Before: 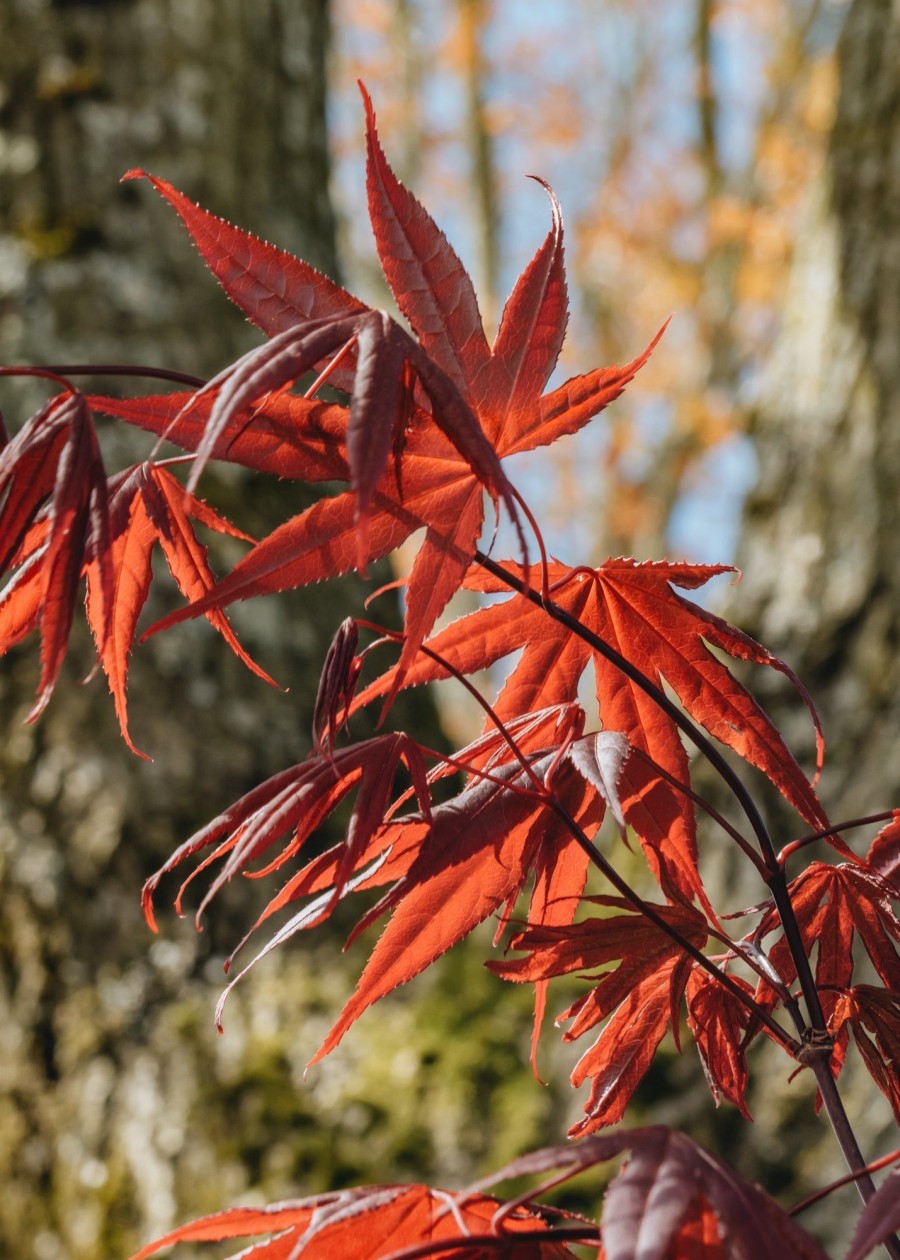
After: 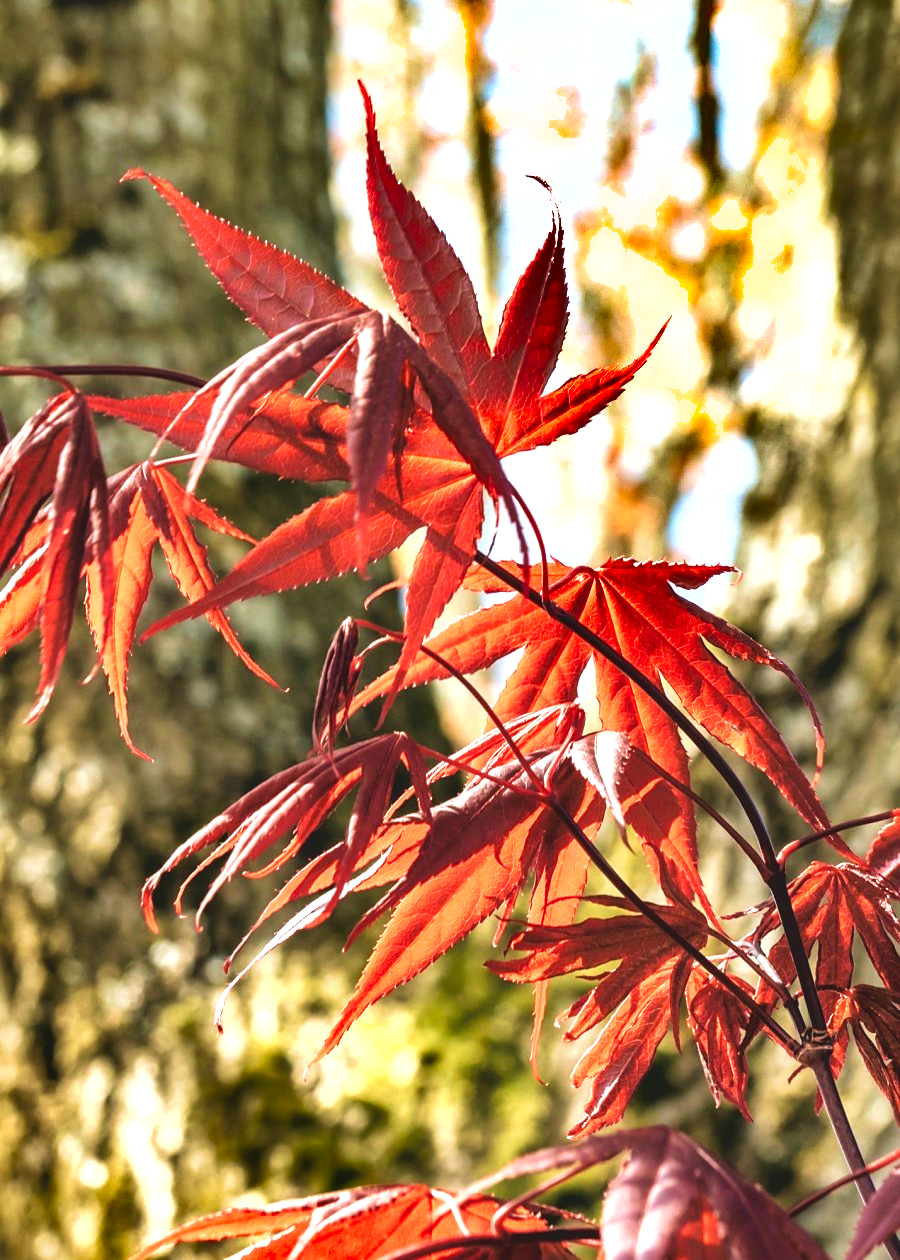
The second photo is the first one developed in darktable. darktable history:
velvia: strength 45.46%
exposure: black level correction 0, exposure 0.5 EV, compensate highlight preservation false
tone curve: curves: ch0 [(0.122, 0.111) (1, 1)], color space Lab, independent channels, preserve colors none
sharpen: radius 1.596, amount 0.359, threshold 1.281
contrast brightness saturation: contrast -0.126
color balance rgb: perceptual saturation grading › global saturation 0.413%
tone equalizer: -8 EV -1.11 EV, -7 EV -0.99 EV, -6 EV -0.887 EV, -5 EV -0.556 EV, -3 EV 0.571 EV, -2 EV 0.865 EV, -1 EV 1.01 EV, +0 EV 1.08 EV
shadows and highlights: white point adjustment 0.151, highlights -70.9, soften with gaussian
